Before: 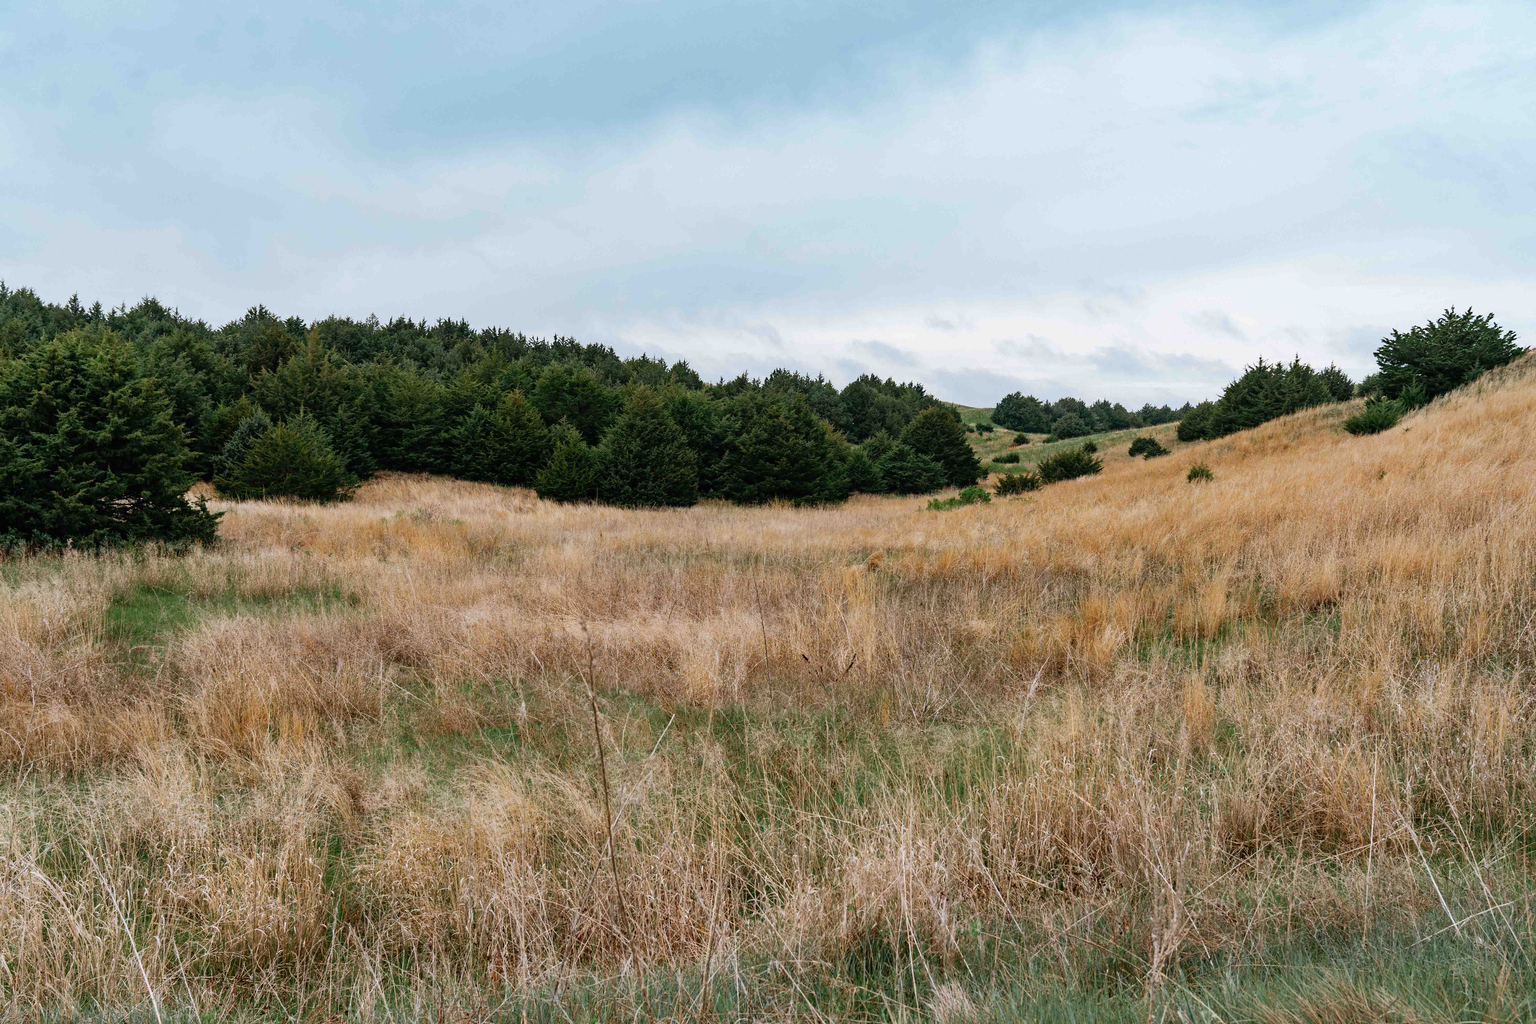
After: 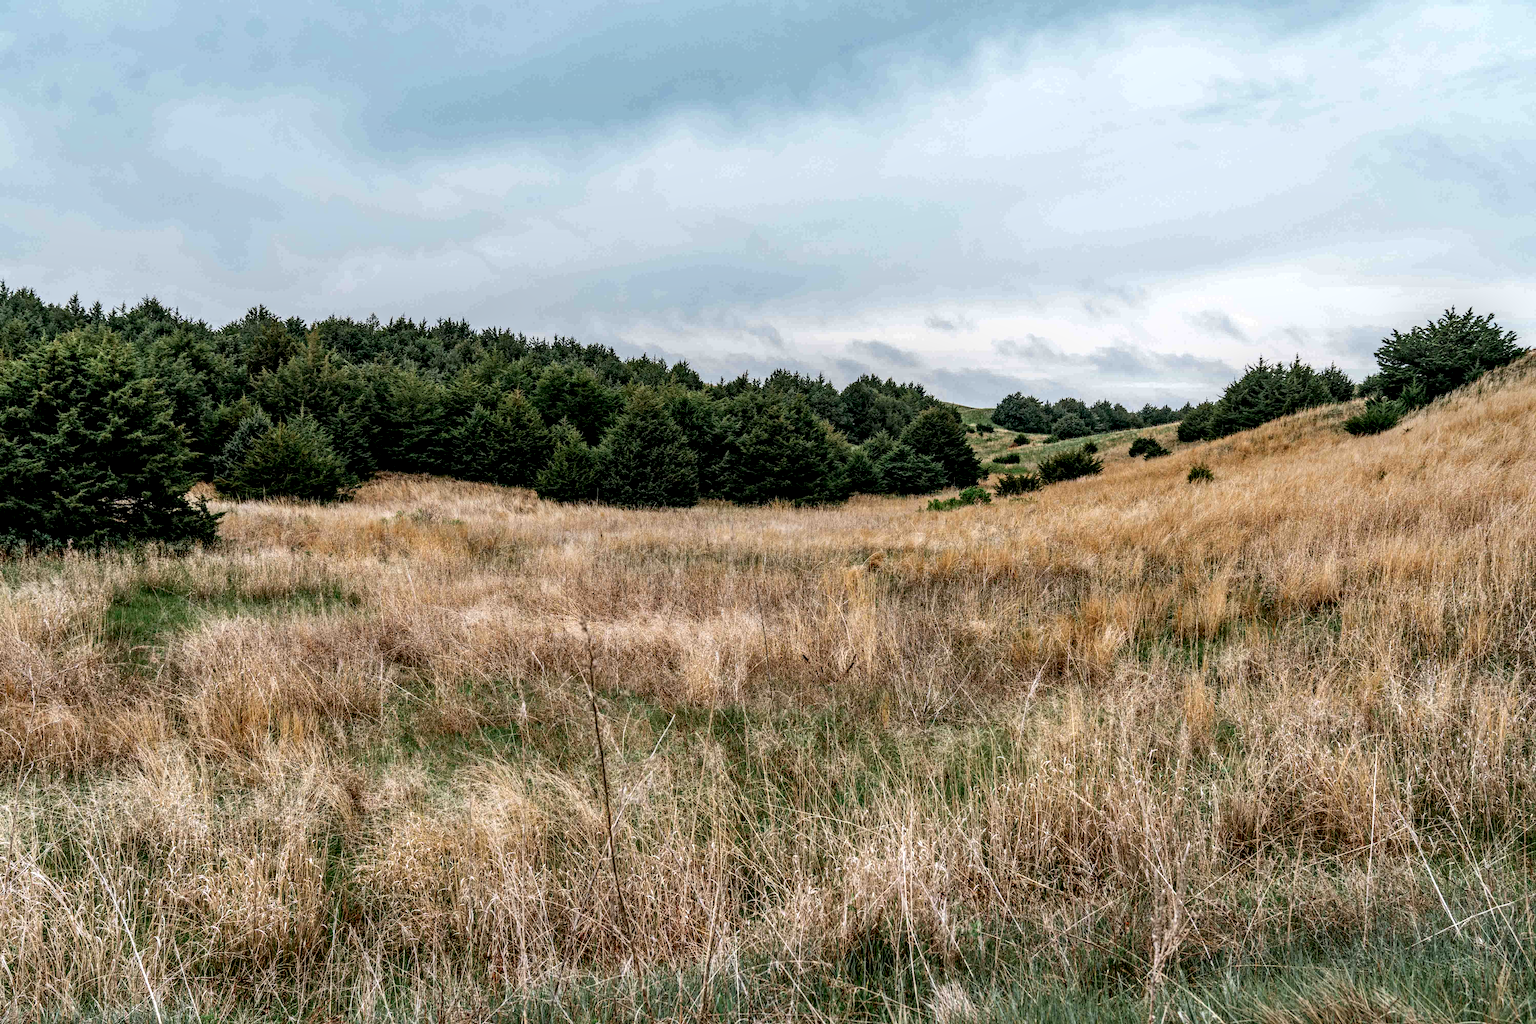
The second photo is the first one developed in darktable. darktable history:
local contrast: highlights 11%, shadows 38%, detail 184%, midtone range 0.476
